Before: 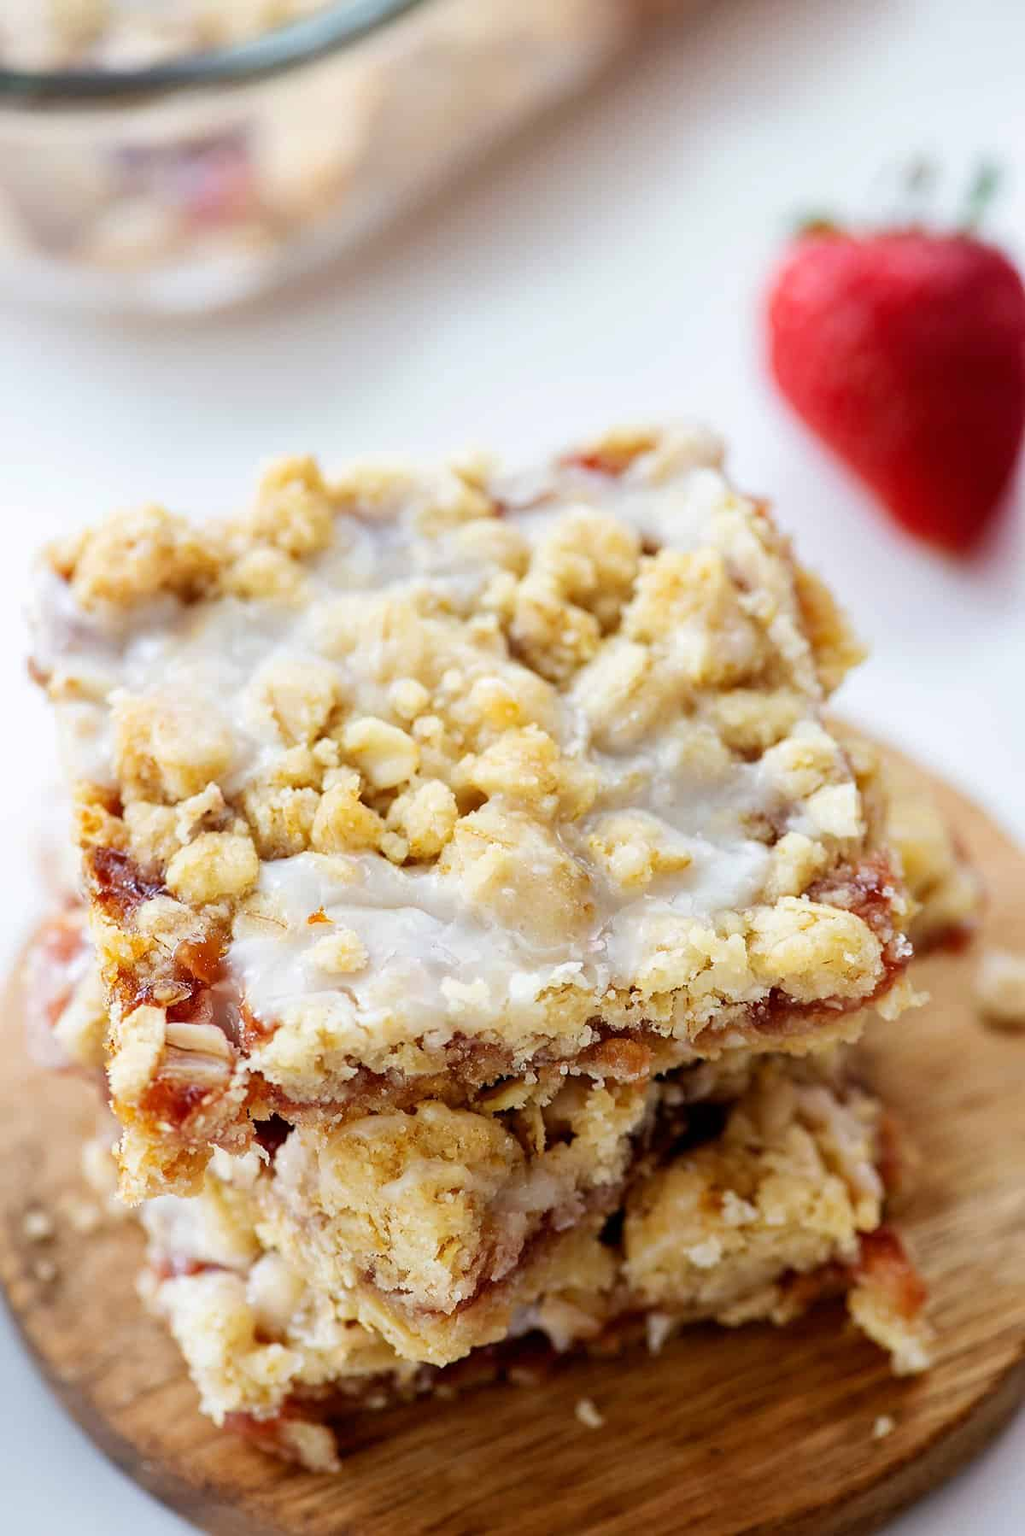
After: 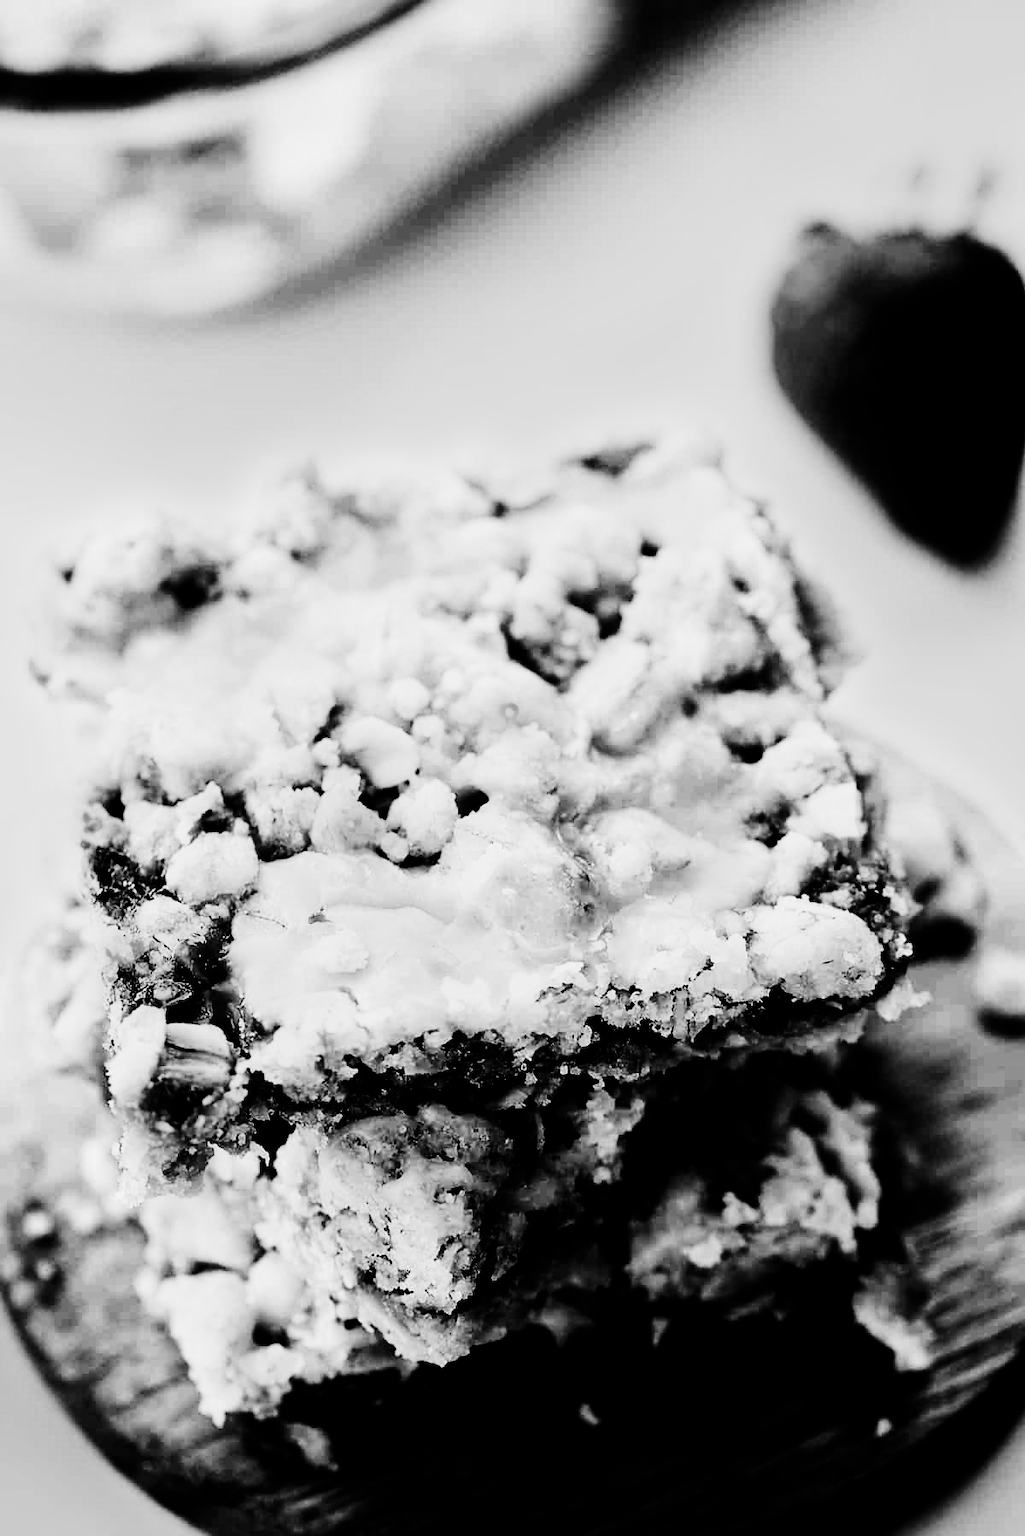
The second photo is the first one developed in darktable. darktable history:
contrast brightness saturation: contrast 0.77, brightness -1, saturation 1
monochrome: a 26.22, b 42.67, size 0.8
